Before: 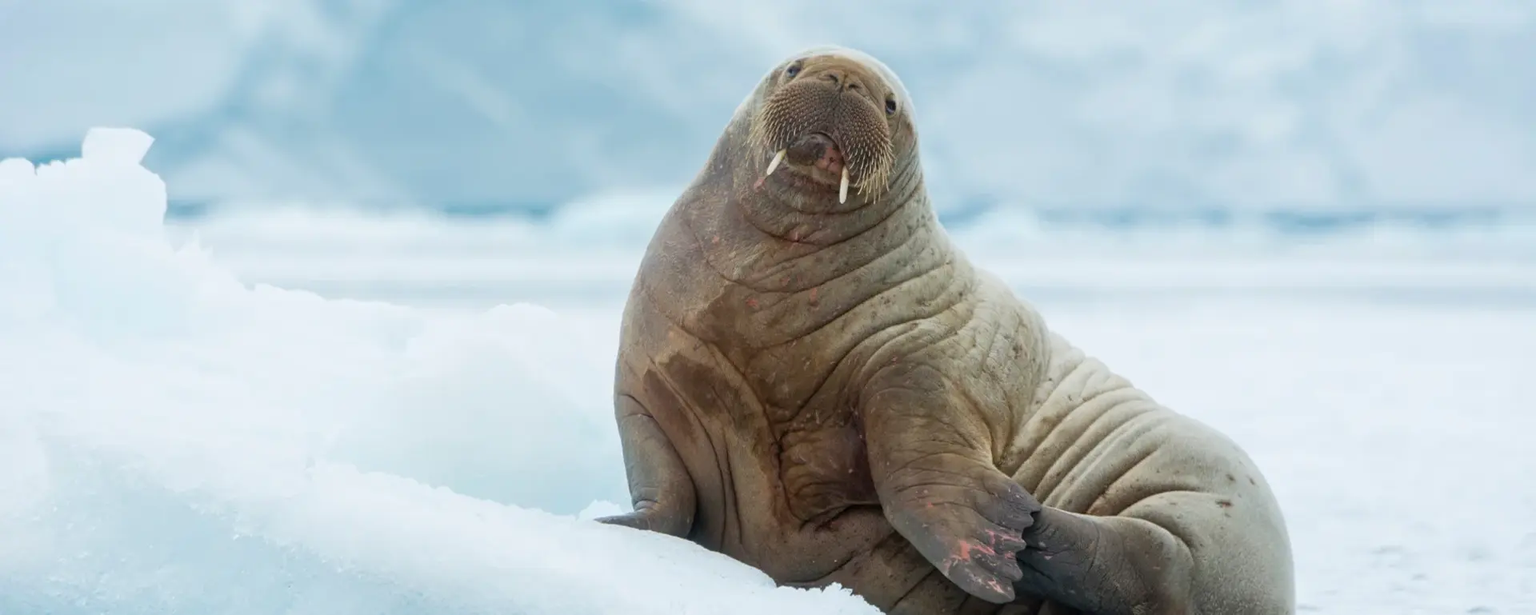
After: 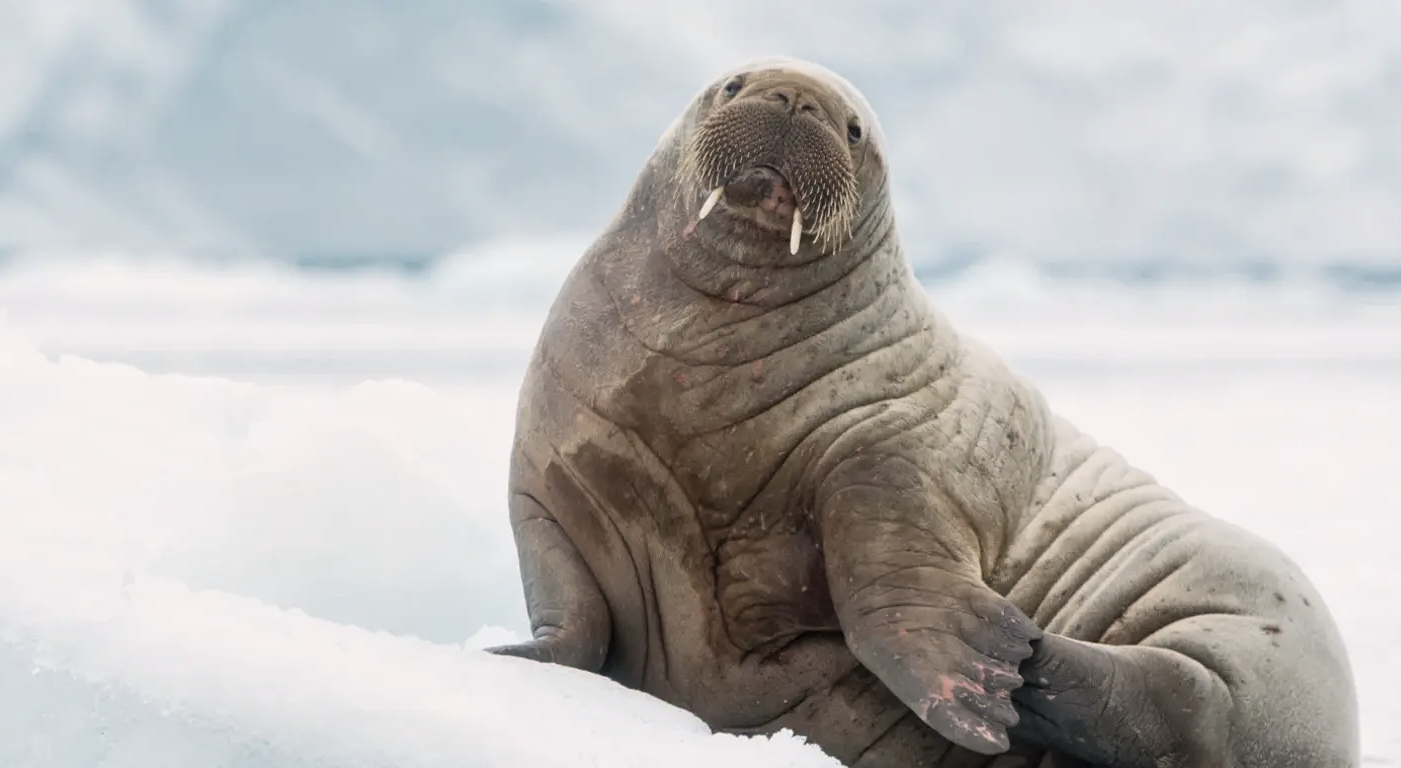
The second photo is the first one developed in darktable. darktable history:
crop: left 13.513%, top 0%, right 13.471%
contrast brightness saturation: contrast 0.15, brightness 0.055
color correction: highlights a* 5.57, highlights b* 5.25, saturation 0.657
shadows and highlights: shadows 37.55, highlights -27.73, soften with gaussian
